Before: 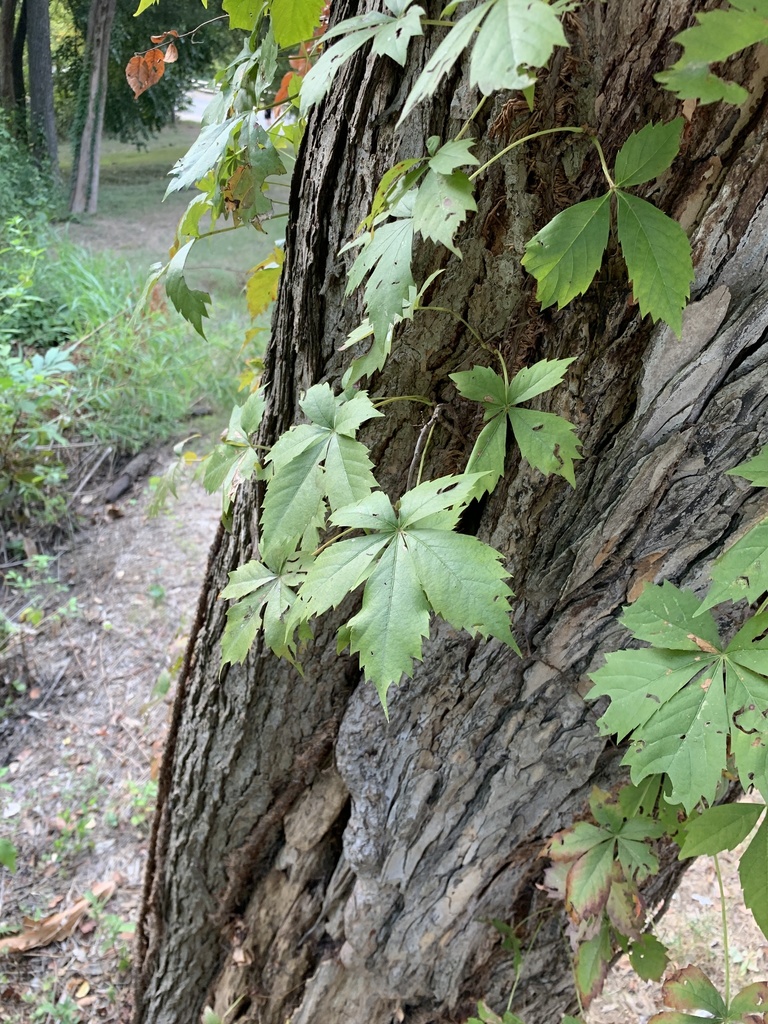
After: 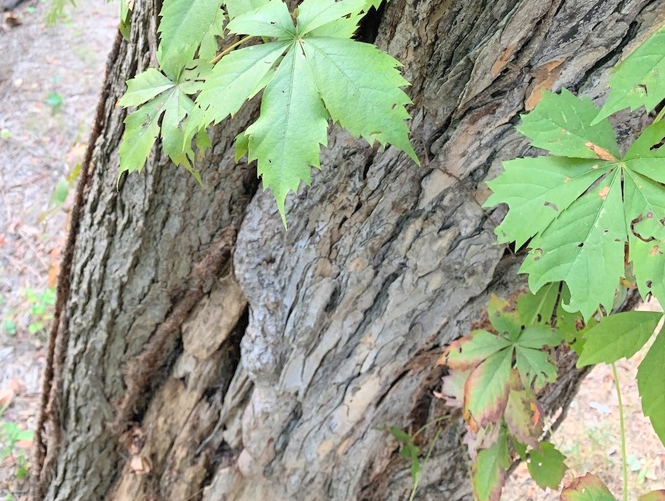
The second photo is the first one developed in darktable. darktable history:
contrast brightness saturation: contrast 0.1, brightness 0.3, saturation 0.14
crop and rotate: left 13.306%, top 48.129%, bottom 2.928%
